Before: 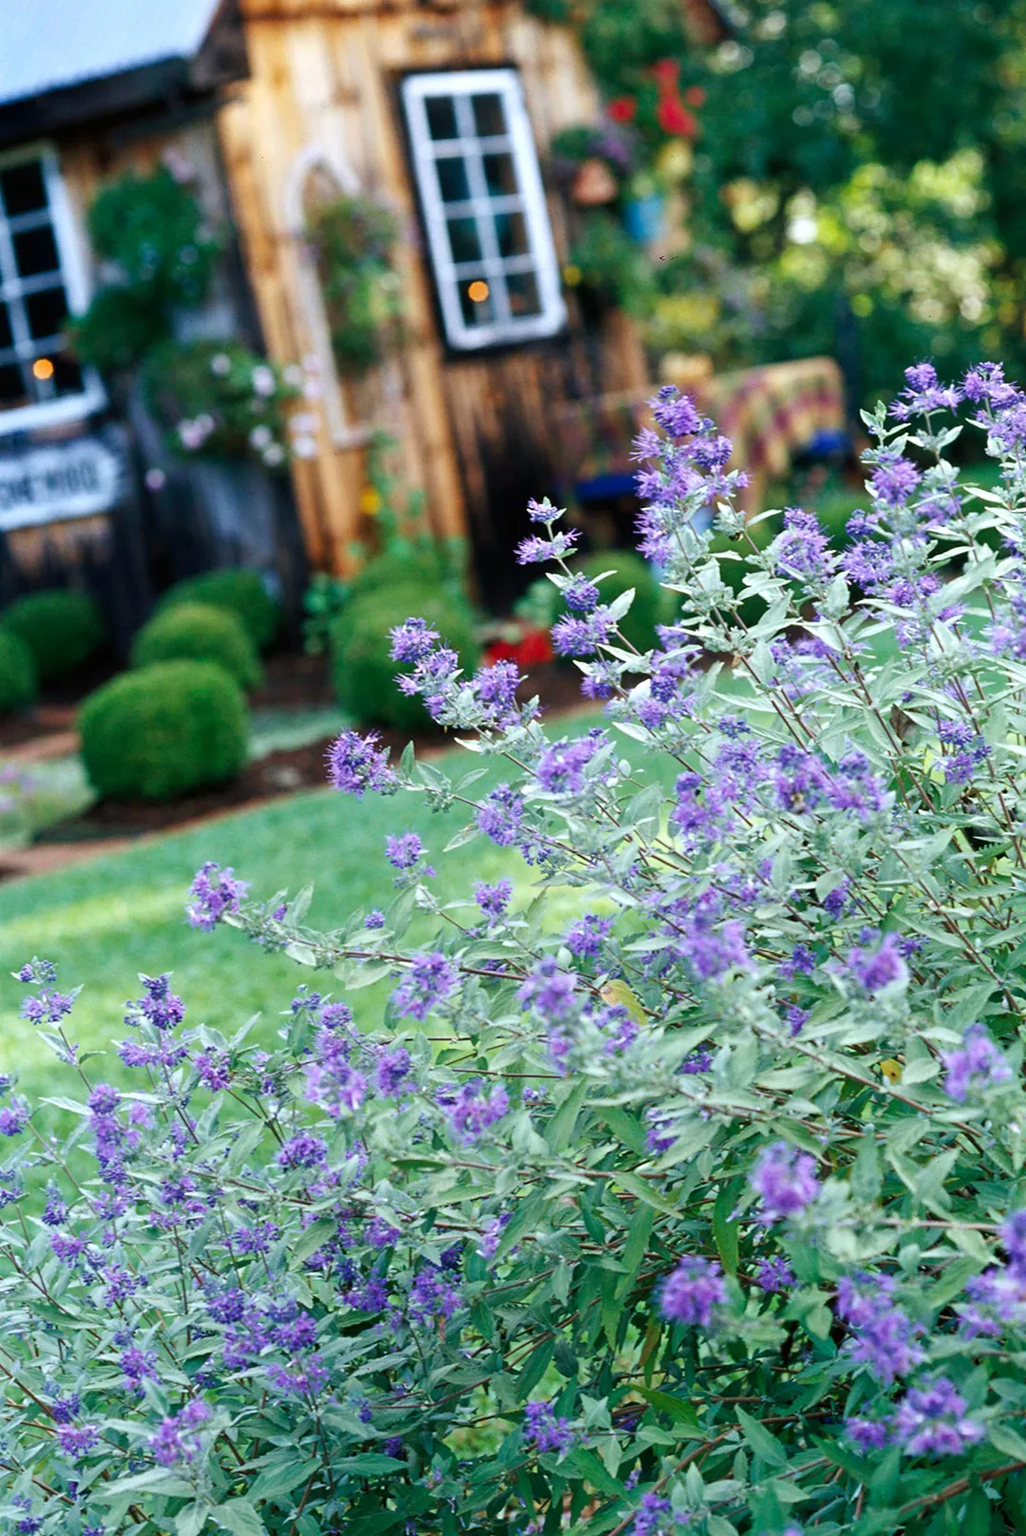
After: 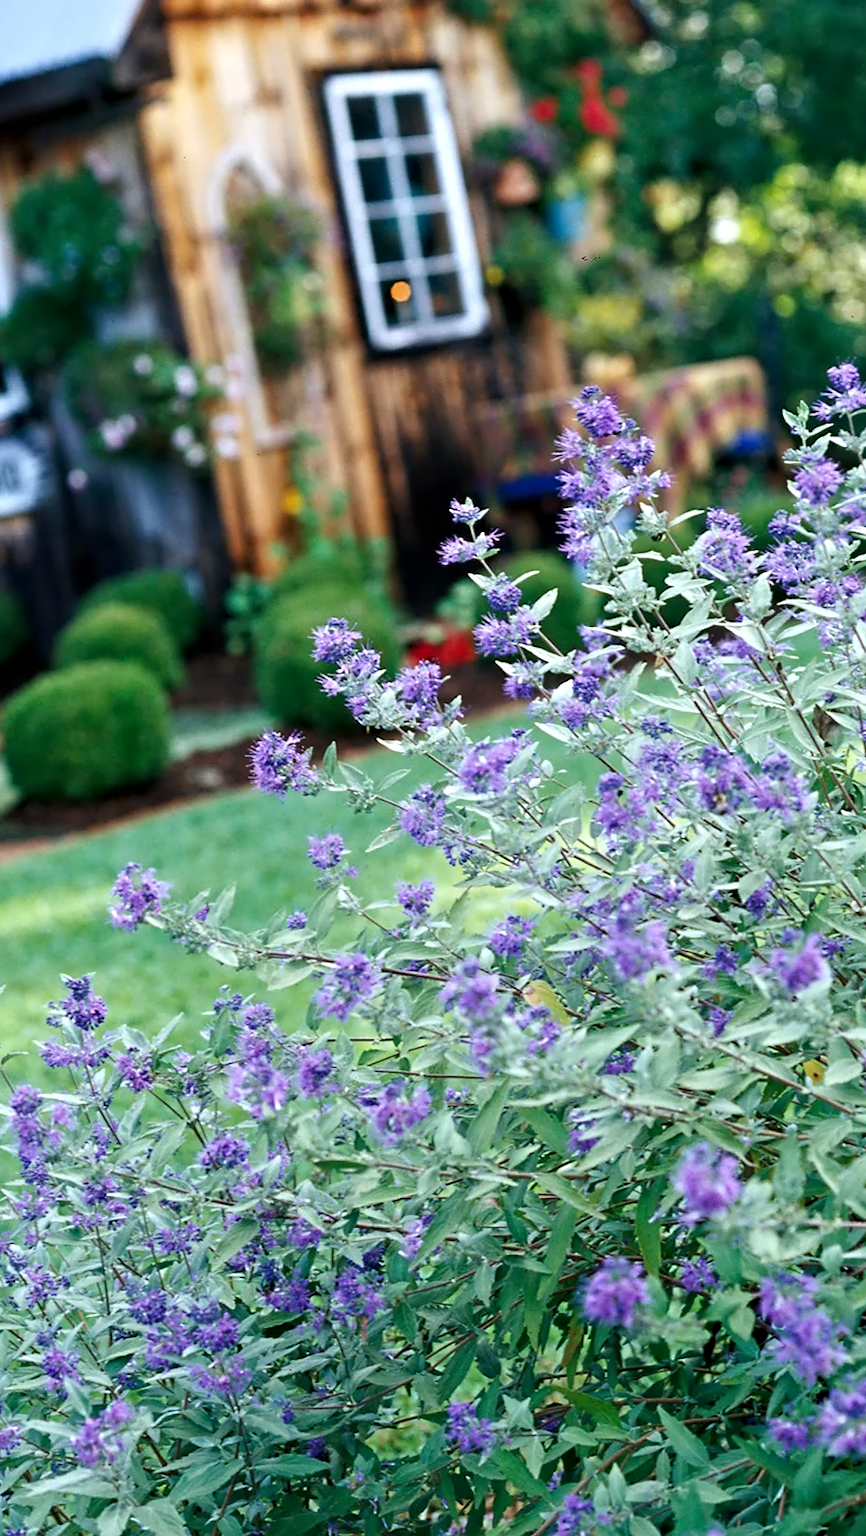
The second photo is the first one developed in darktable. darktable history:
crop: left 7.662%, right 7.791%
contrast equalizer: y [[0.5, 0.542, 0.583, 0.625, 0.667, 0.708], [0.5 ×6], [0.5 ×6], [0, 0.033, 0.067, 0.1, 0.133, 0.167], [0, 0.05, 0.1, 0.15, 0.2, 0.25]], mix 0.313
